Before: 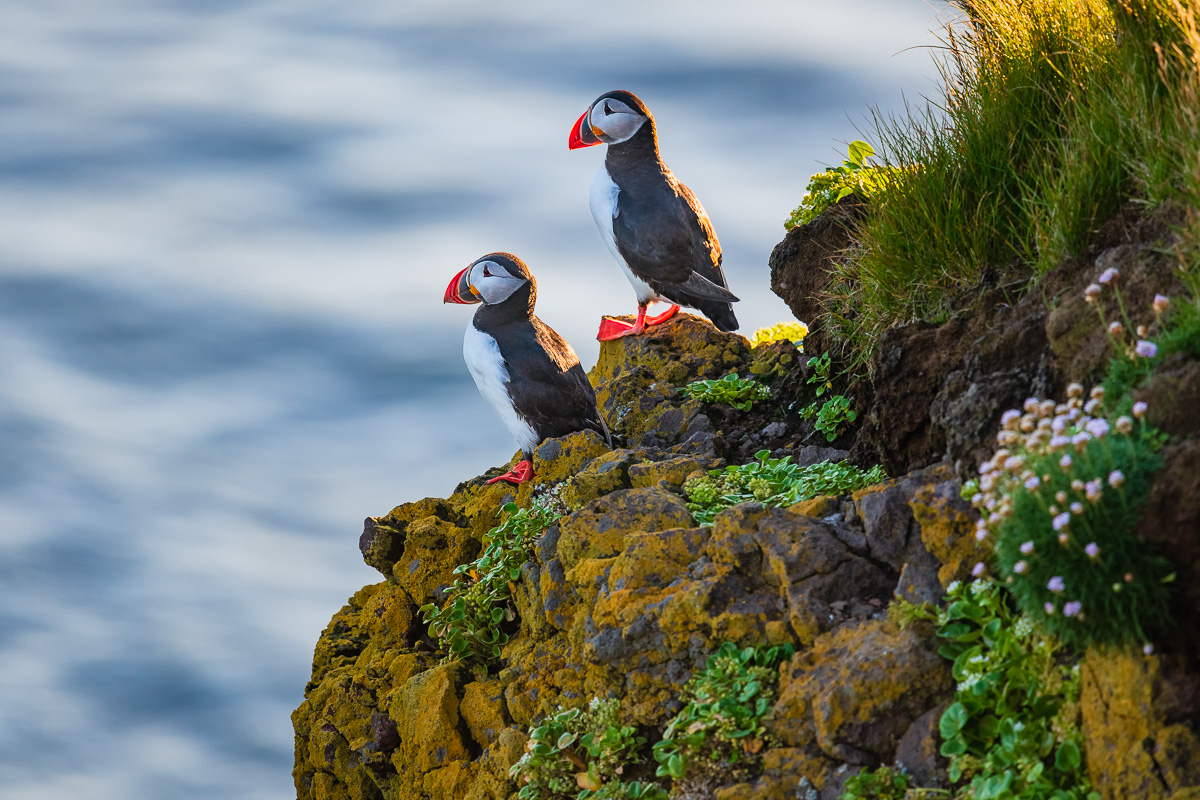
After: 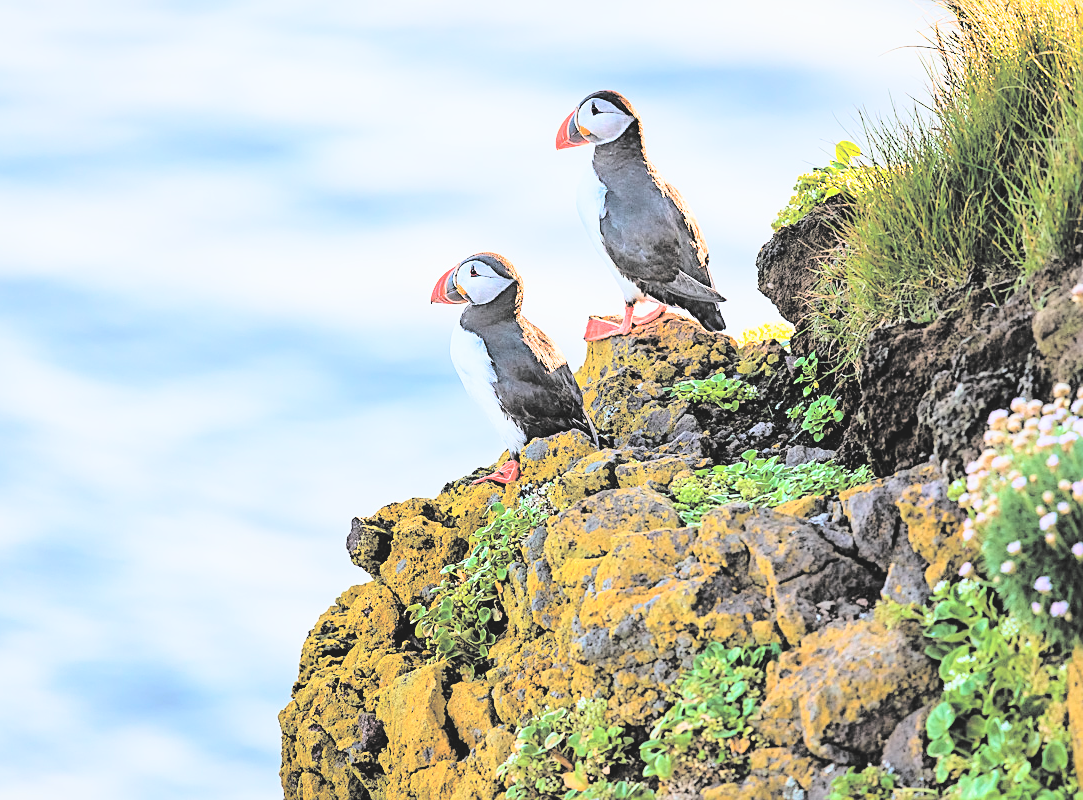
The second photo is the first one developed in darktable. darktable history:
contrast brightness saturation: brightness 0.984
filmic rgb: black relative exposure -5.12 EV, white relative exposure 3.5 EV, hardness 3.17, contrast 1.41, highlights saturation mix -29.7%, iterations of high-quality reconstruction 0
crop and rotate: left 1.126%, right 8.597%
tone equalizer: on, module defaults
sharpen: on, module defaults
exposure: black level correction 0, exposure 0.696 EV, compensate exposure bias true, compensate highlight preservation false
